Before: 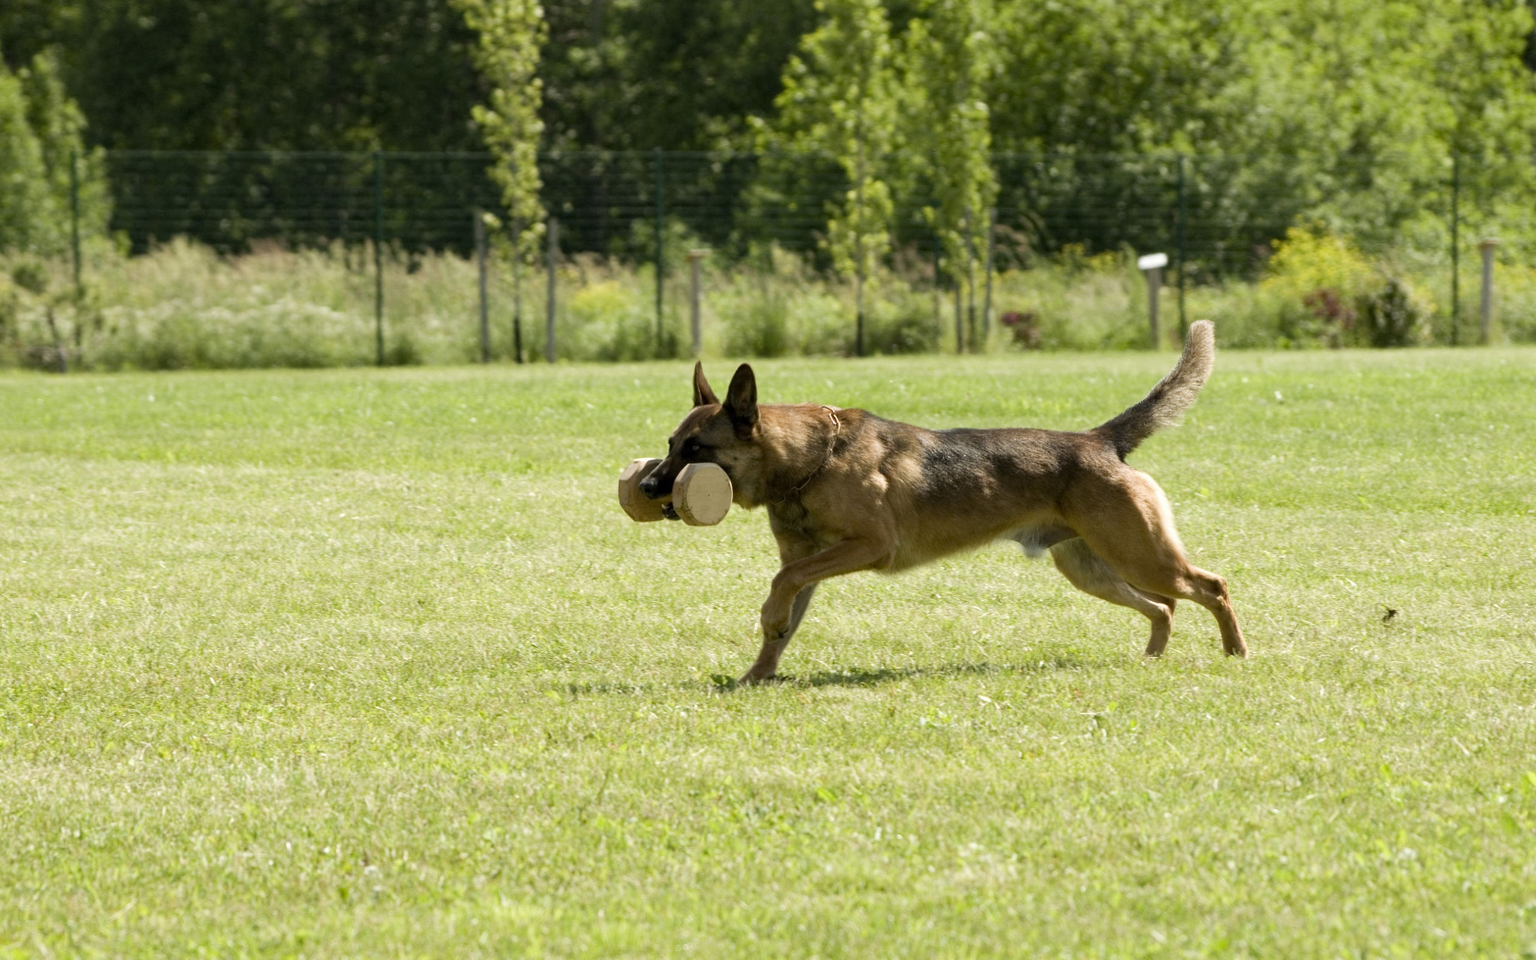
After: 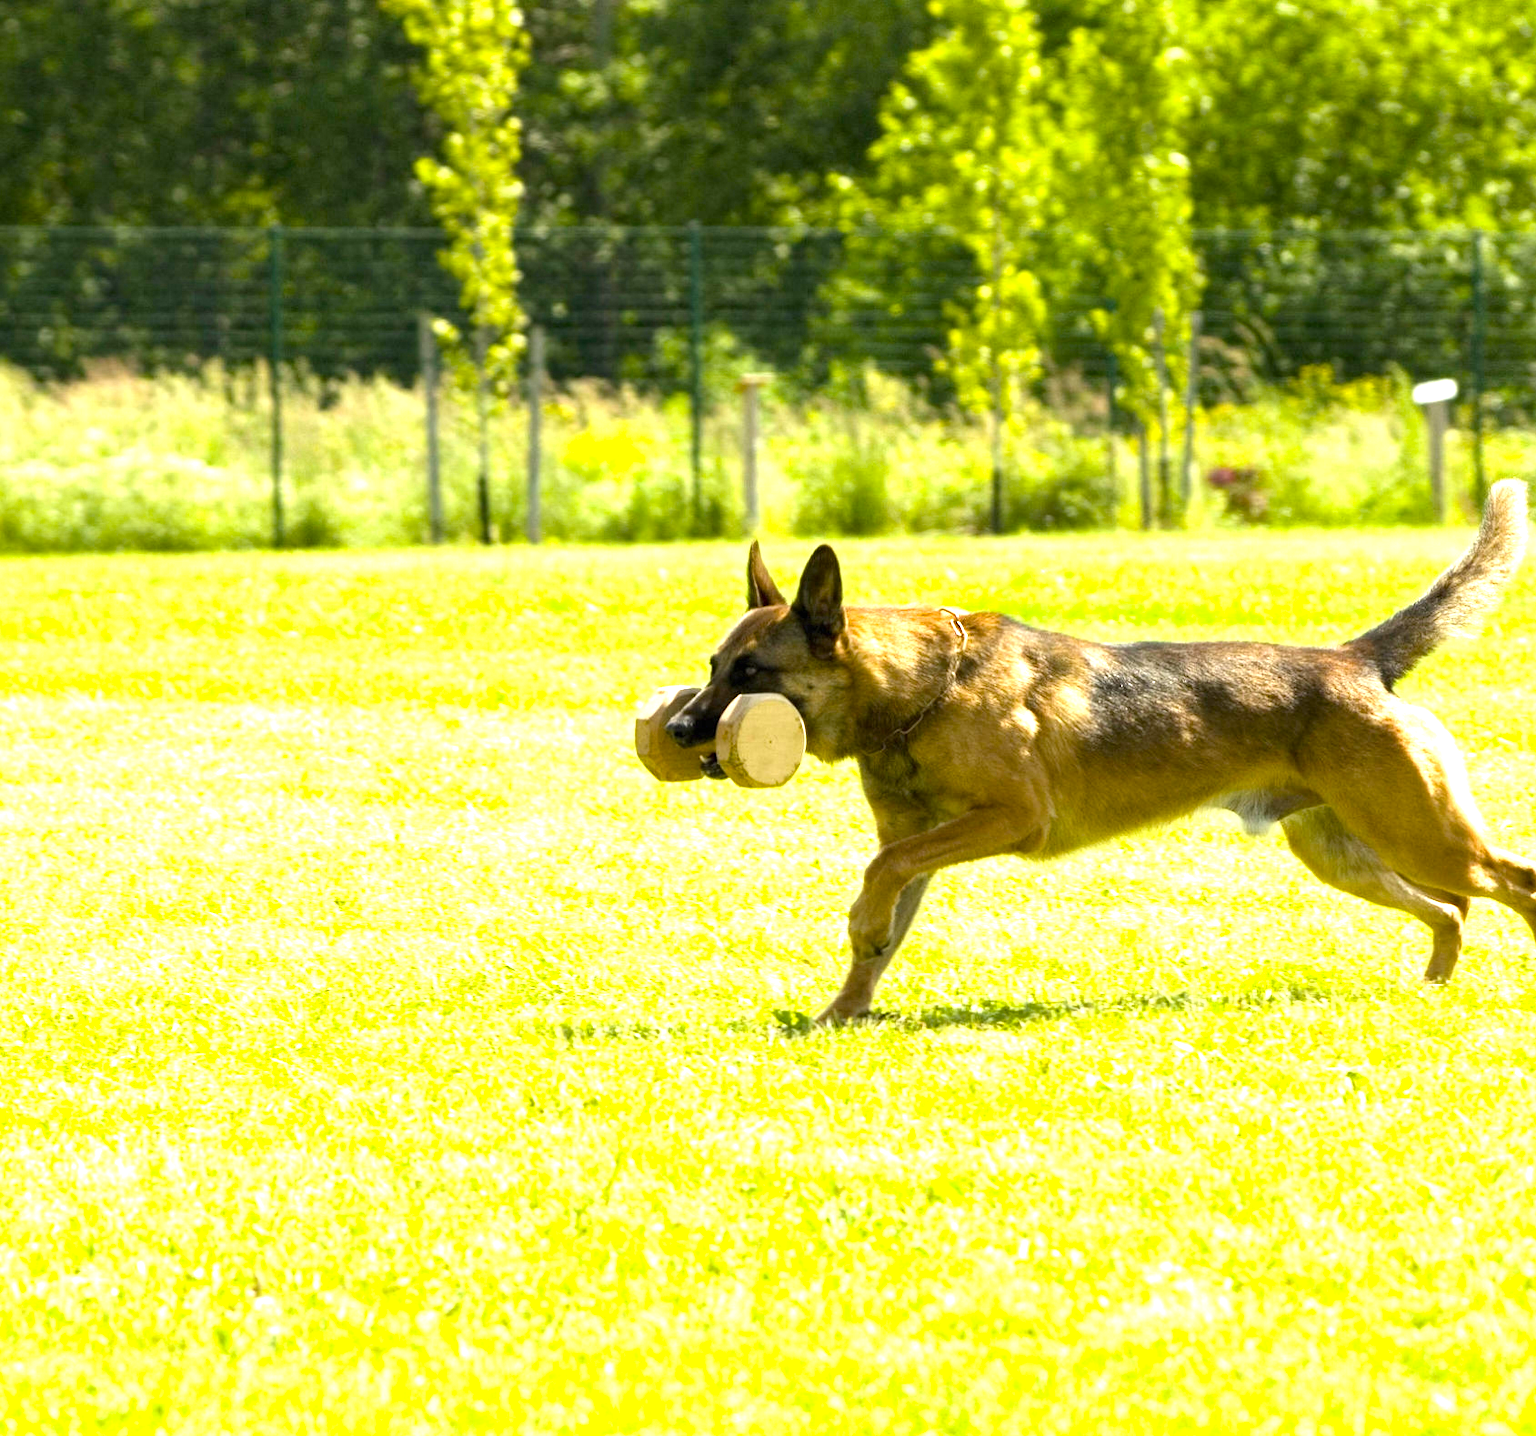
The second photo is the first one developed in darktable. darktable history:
color balance rgb: perceptual saturation grading › global saturation 42.89%
crop and rotate: left 12.663%, right 20.524%
exposure: black level correction 0, exposure 1.363 EV, compensate highlight preservation false
